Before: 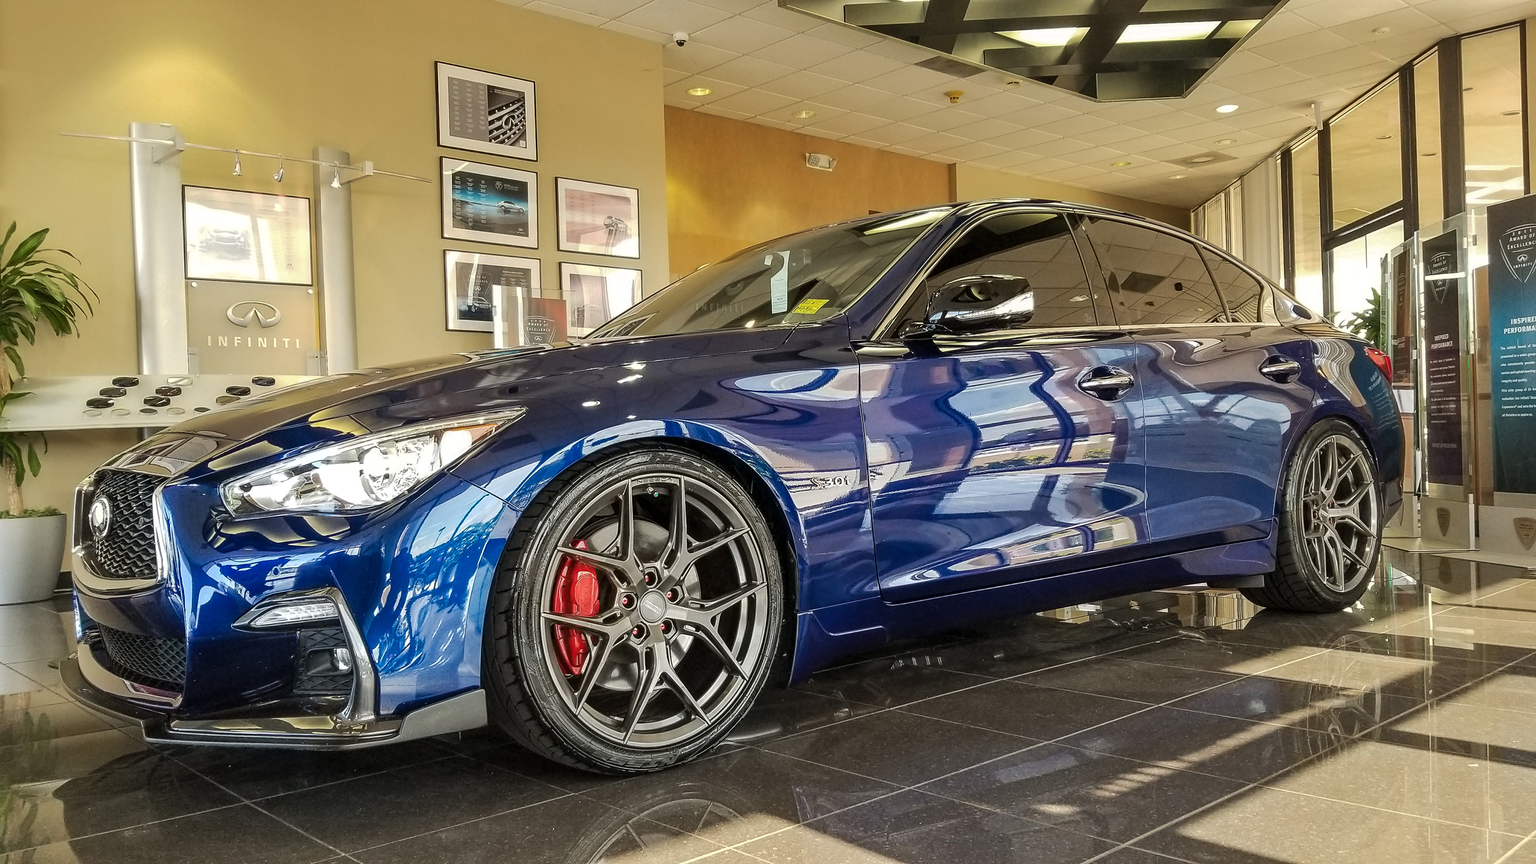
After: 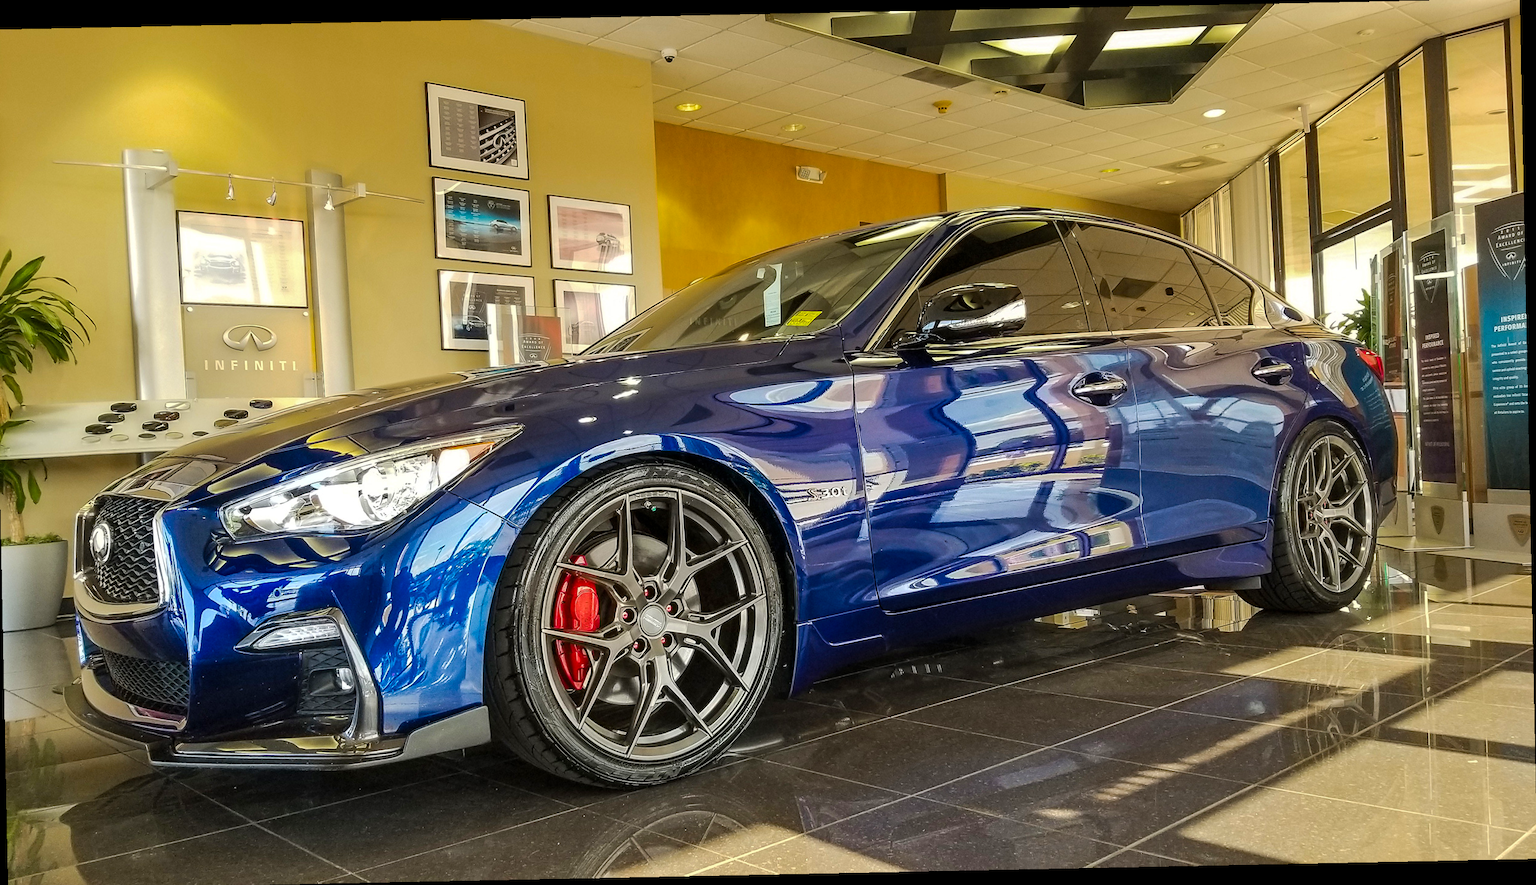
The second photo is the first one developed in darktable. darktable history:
crop and rotate: left 0.614%, top 0.179%, bottom 0.309%
color balance rgb: perceptual saturation grading › global saturation 25%, global vibrance 20%
rotate and perspective: rotation -1.17°, automatic cropping off
